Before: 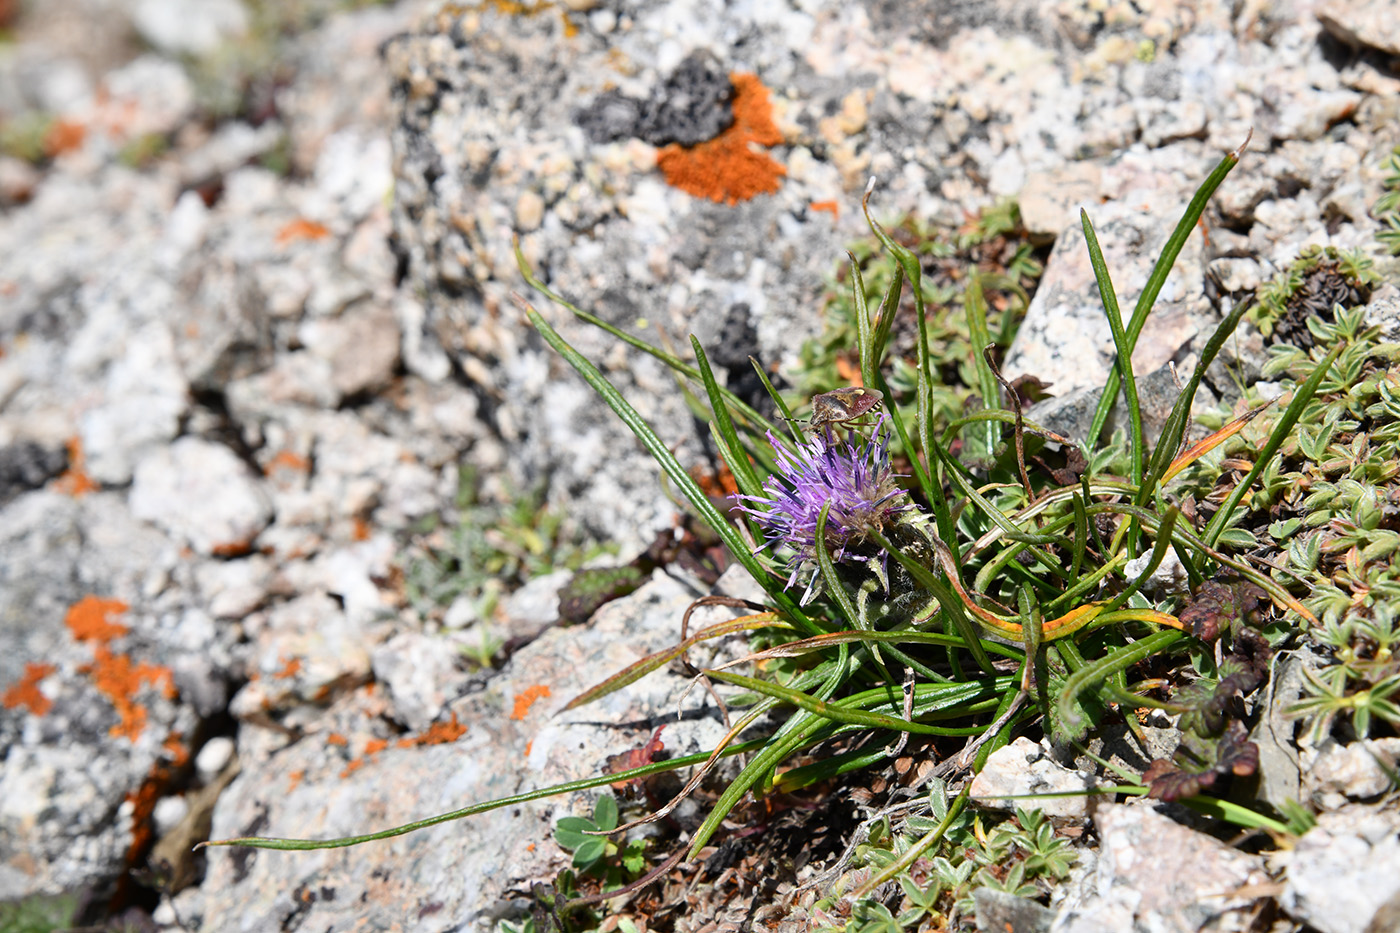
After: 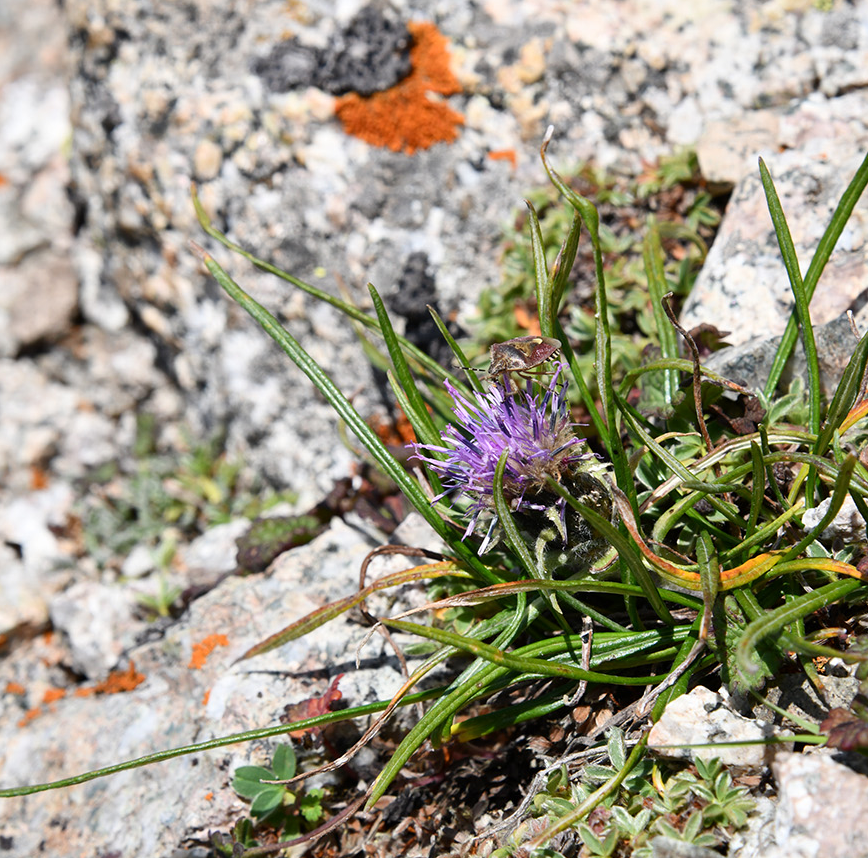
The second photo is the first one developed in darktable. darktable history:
tone equalizer: on, module defaults
crop and rotate: left 23.068%, top 5.632%, right 14.894%, bottom 2.359%
local contrast: mode bilateral grid, contrast 16, coarseness 35, detail 106%, midtone range 0.2
